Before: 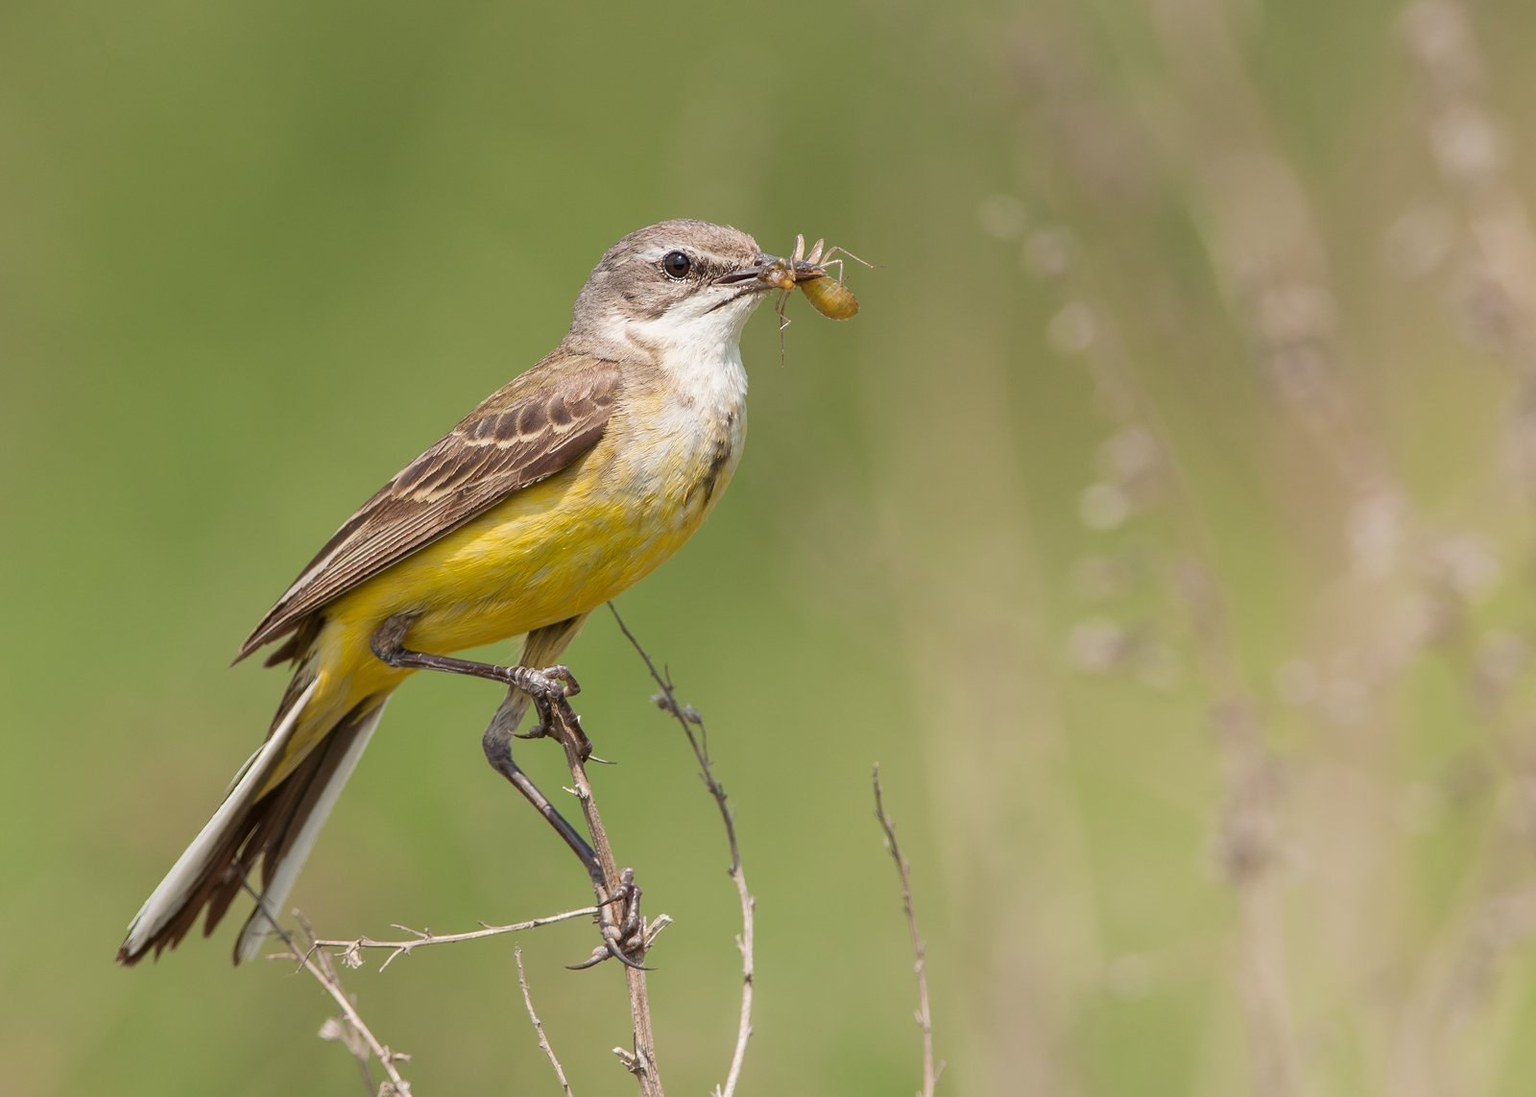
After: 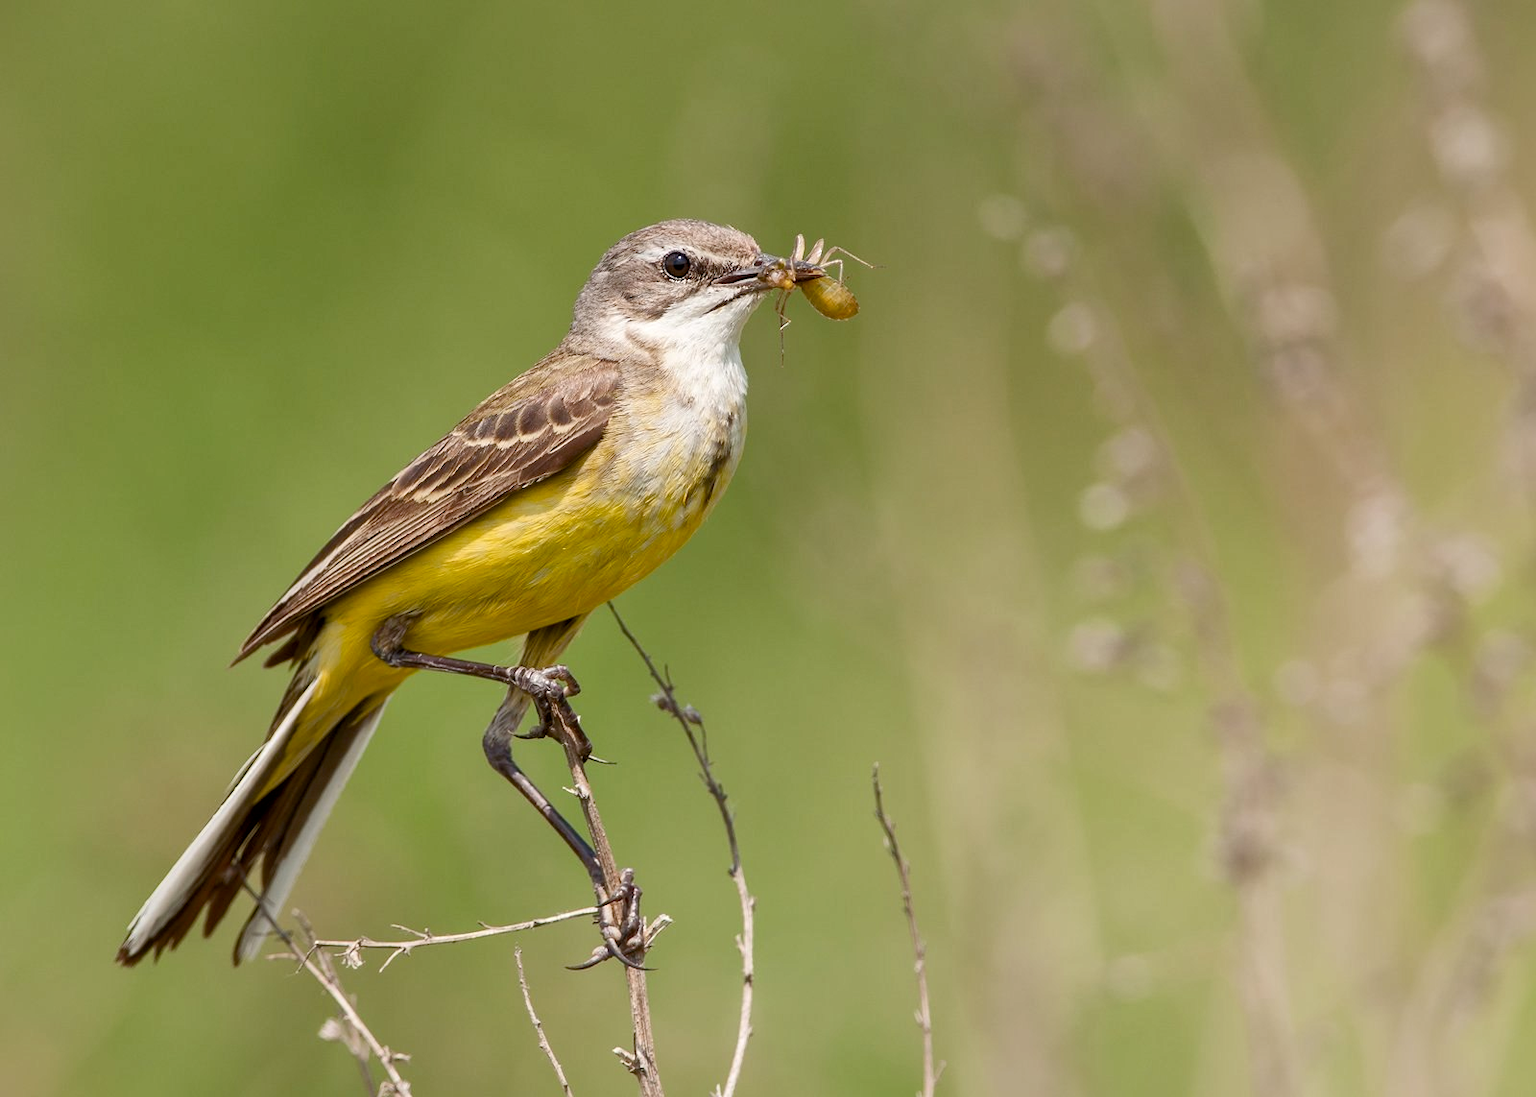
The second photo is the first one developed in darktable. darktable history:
color balance rgb: global offset › luminance -0.471%, perceptual saturation grading › global saturation 15.303%, perceptual saturation grading › highlights -19.052%, perceptual saturation grading › shadows 19.739%
local contrast: mode bilateral grid, contrast 21, coarseness 51, detail 132%, midtone range 0.2
